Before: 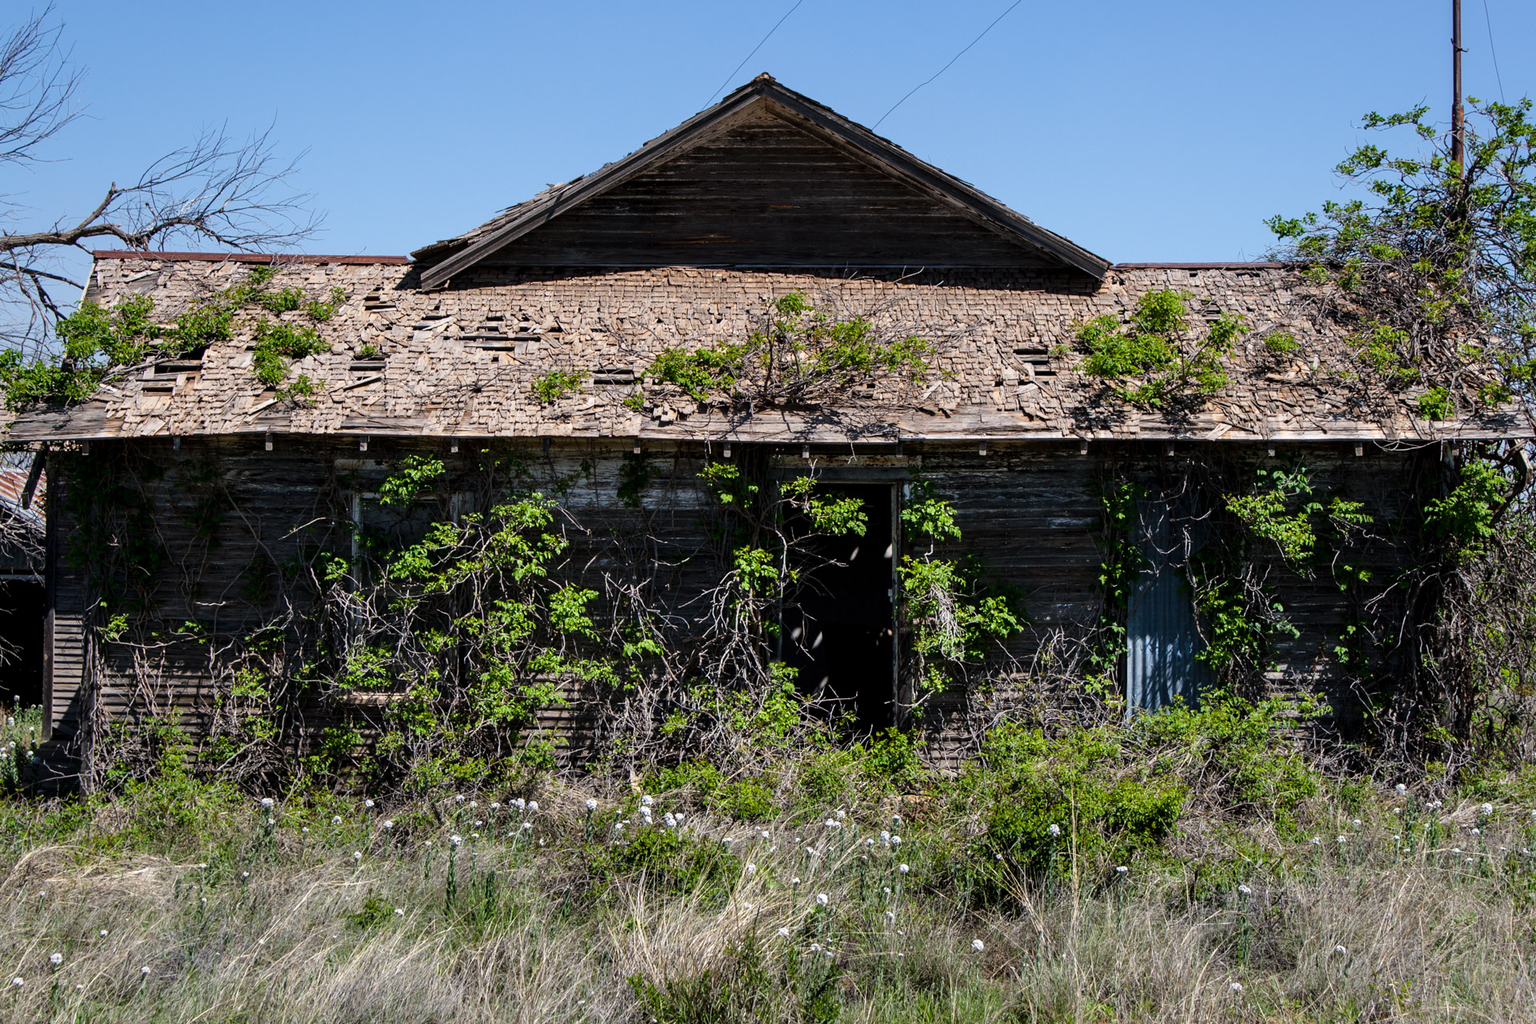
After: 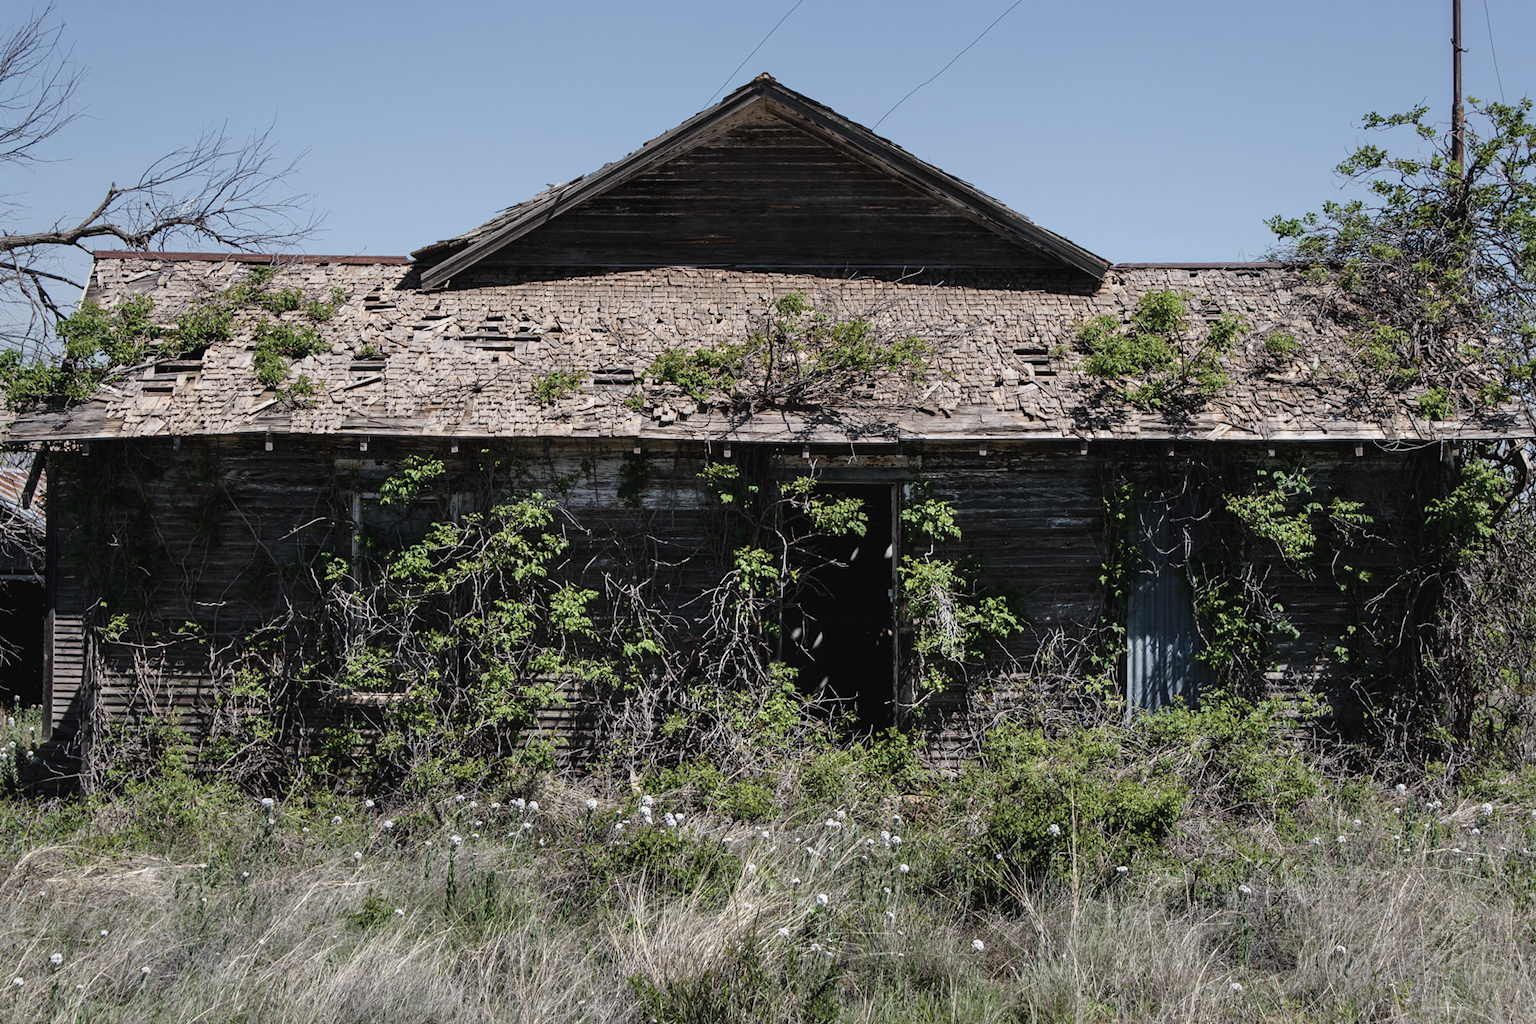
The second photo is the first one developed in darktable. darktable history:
contrast brightness saturation: contrast -0.058, saturation -0.392
